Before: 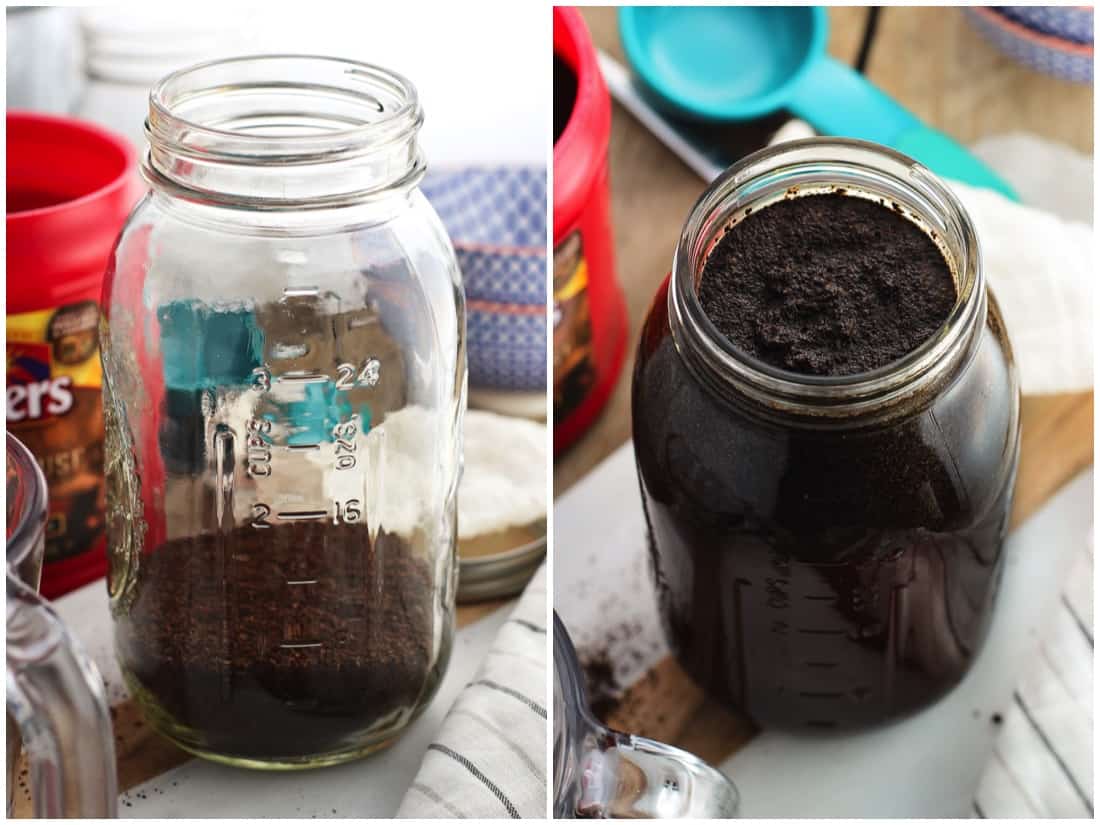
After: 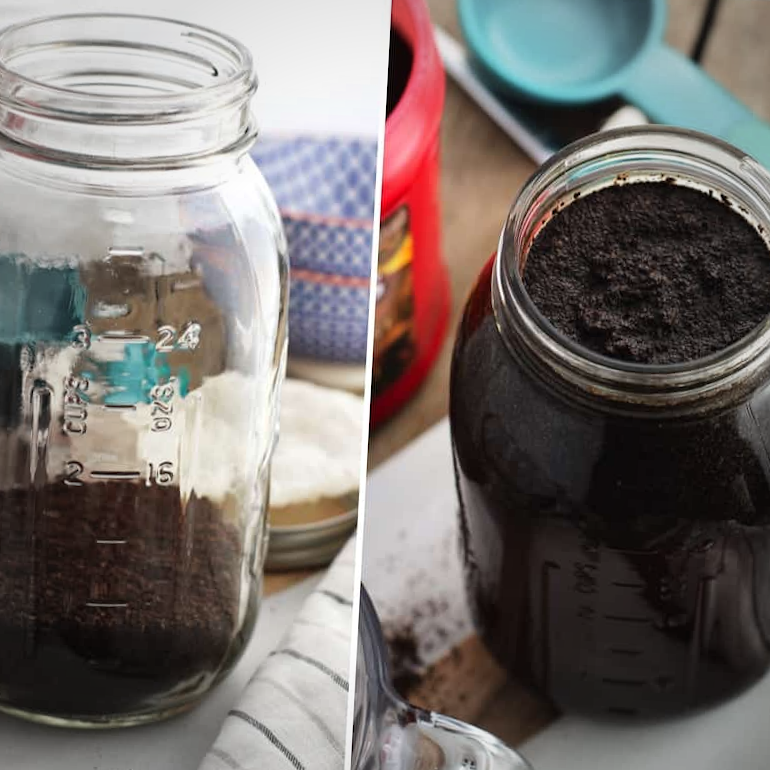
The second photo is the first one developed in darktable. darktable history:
crop and rotate: angle -3.07°, left 14.232%, top 0.045%, right 10.852%, bottom 0.043%
vignetting: fall-off start 65.11%, brightness -0.287, width/height ratio 0.887, unbound false
